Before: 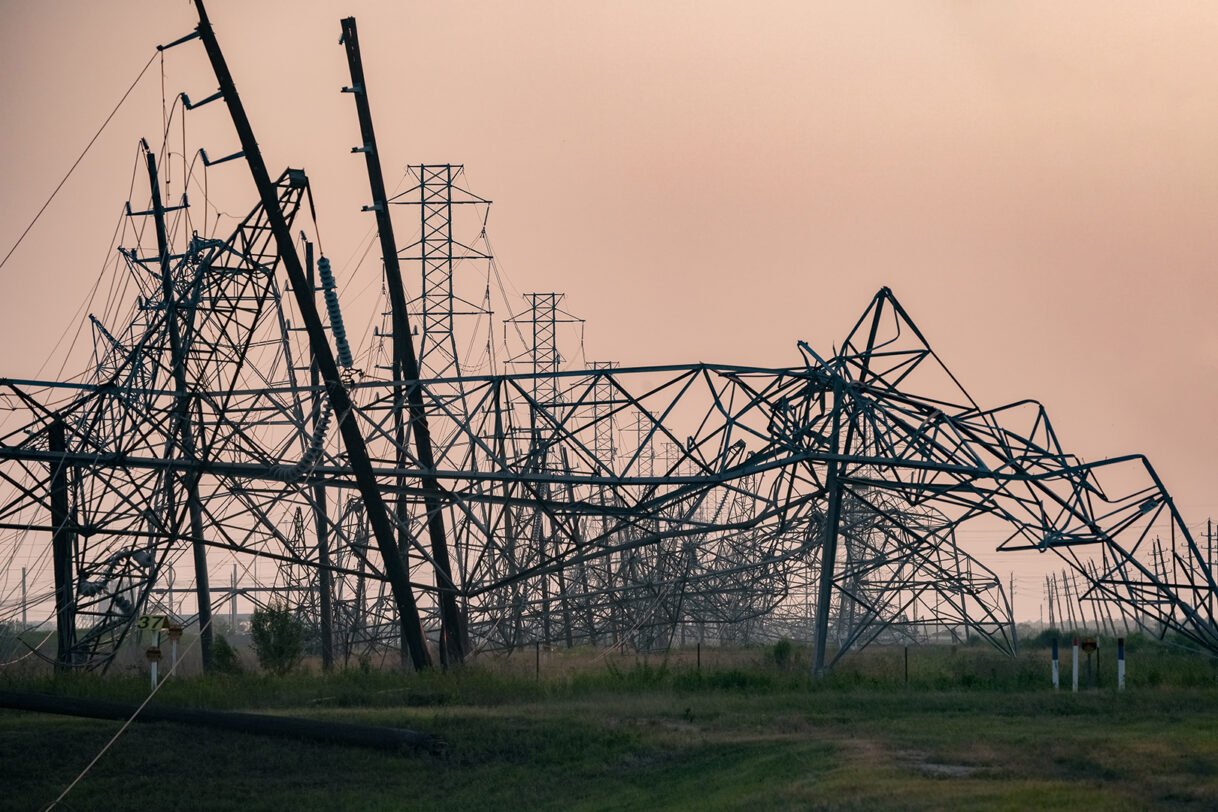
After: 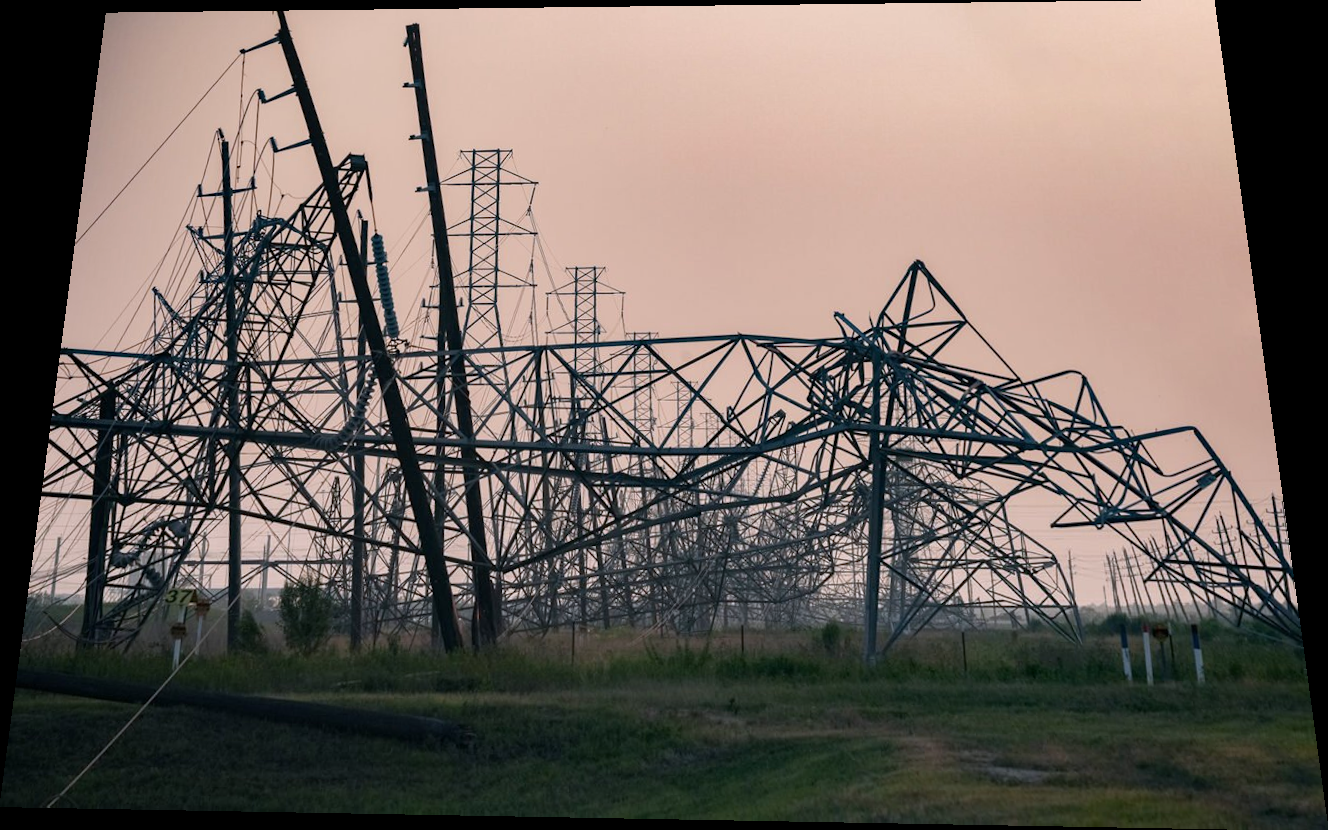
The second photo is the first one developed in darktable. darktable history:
rotate and perspective: rotation 0.128°, lens shift (vertical) -0.181, lens shift (horizontal) -0.044, shear 0.001, automatic cropping off
white balance: red 0.983, blue 1.036
